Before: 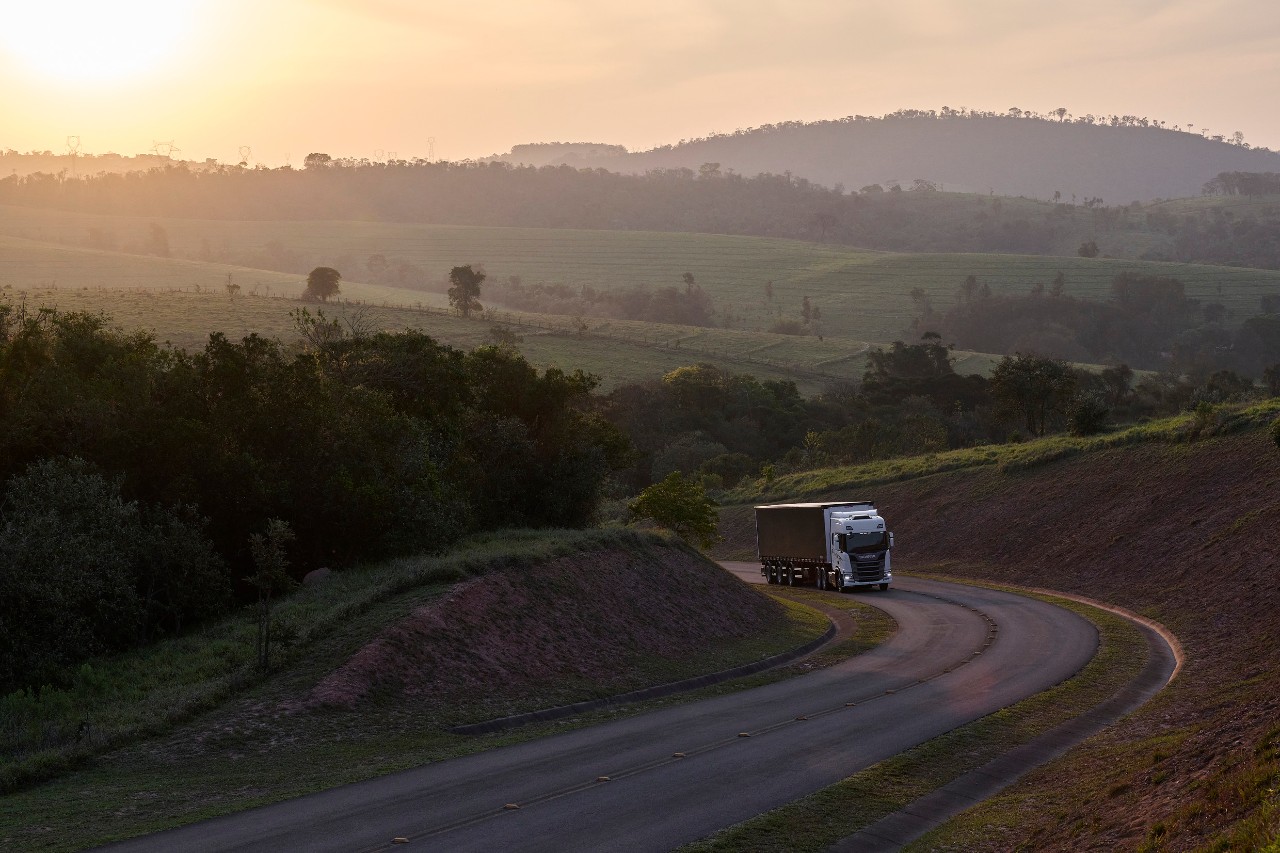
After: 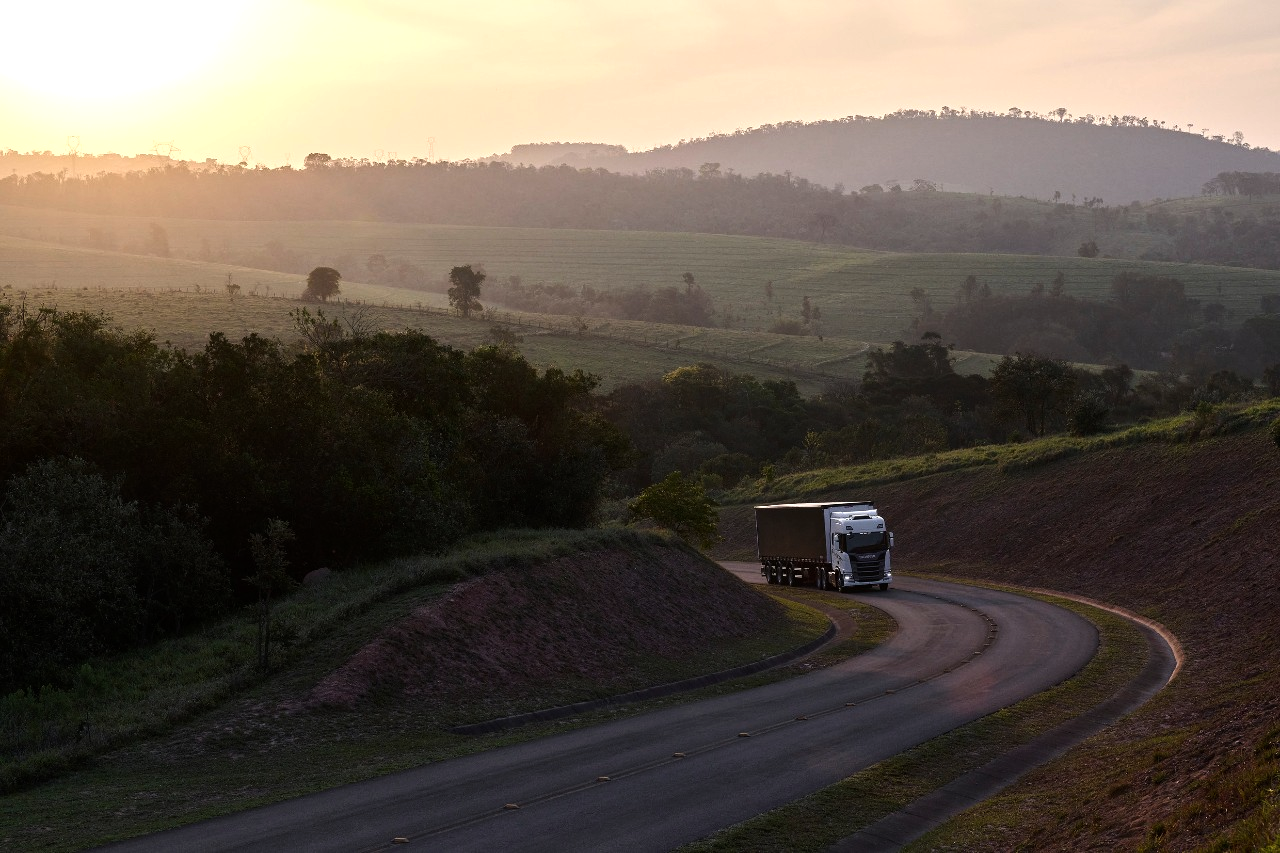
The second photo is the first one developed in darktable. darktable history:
tone equalizer: -8 EV -0.417 EV, -7 EV -0.389 EV, -6 EV -0.333 EV, -5 EV -0.222 EV, -3 EV 0.222 EV, -2 EV 0.333 EV, -1 EV 0.389 EV, +0 EV 0.417 EV, edges refinement/feathering 500, mask exposure compensation -1.57 EV, preserve details no
base curve: curves: ch0 [(0, 0) (0.303, 0.277) (1, 1)]
